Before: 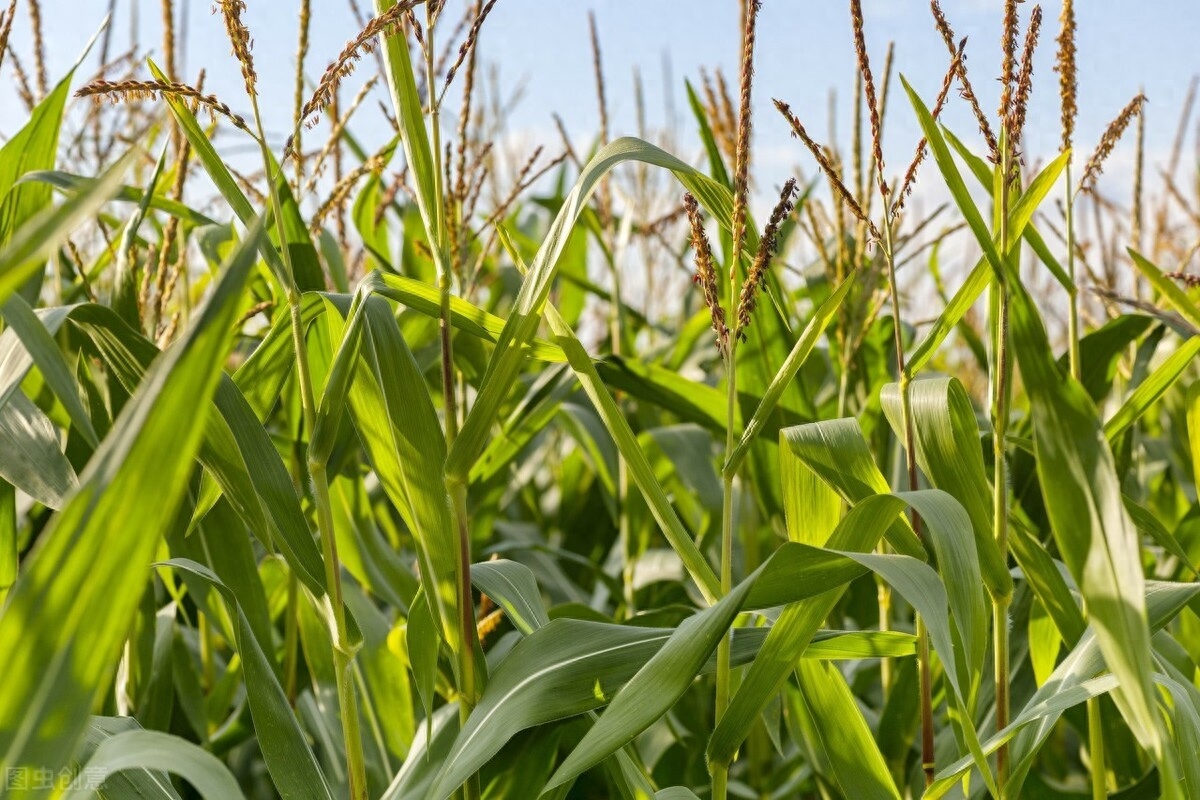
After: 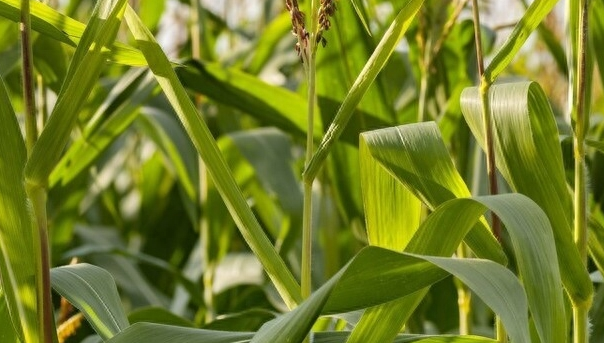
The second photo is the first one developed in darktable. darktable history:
crop: left 35.008%, top 37.104%, right 14.65%, bottom 19.953%
